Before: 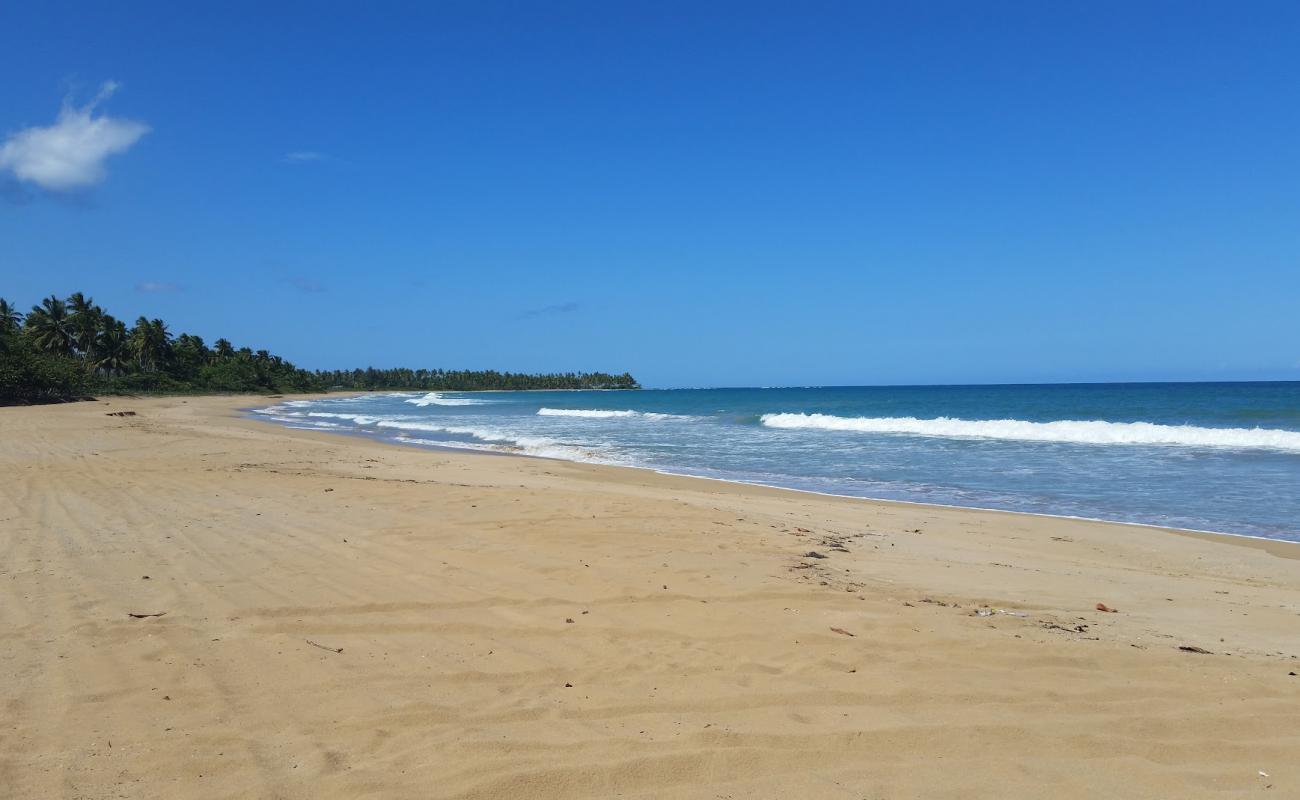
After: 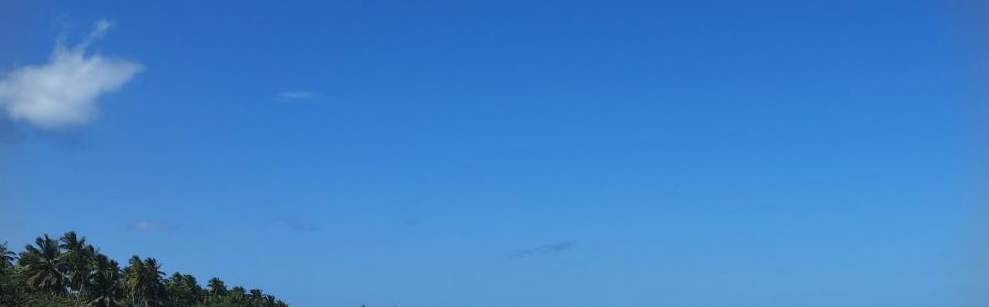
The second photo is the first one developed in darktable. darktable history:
shadows and highlights: shadows 47.48, highlights -42.9, soften with gaussian
crop: left 0.56%, top 7.639%, right 23.303%, bottom 53.958%
local contrast: mode bilateral grid, contrast 15, coarseness 37, detail 105%, midtone range 0.2
vignetting: fall-off start 91.51%
